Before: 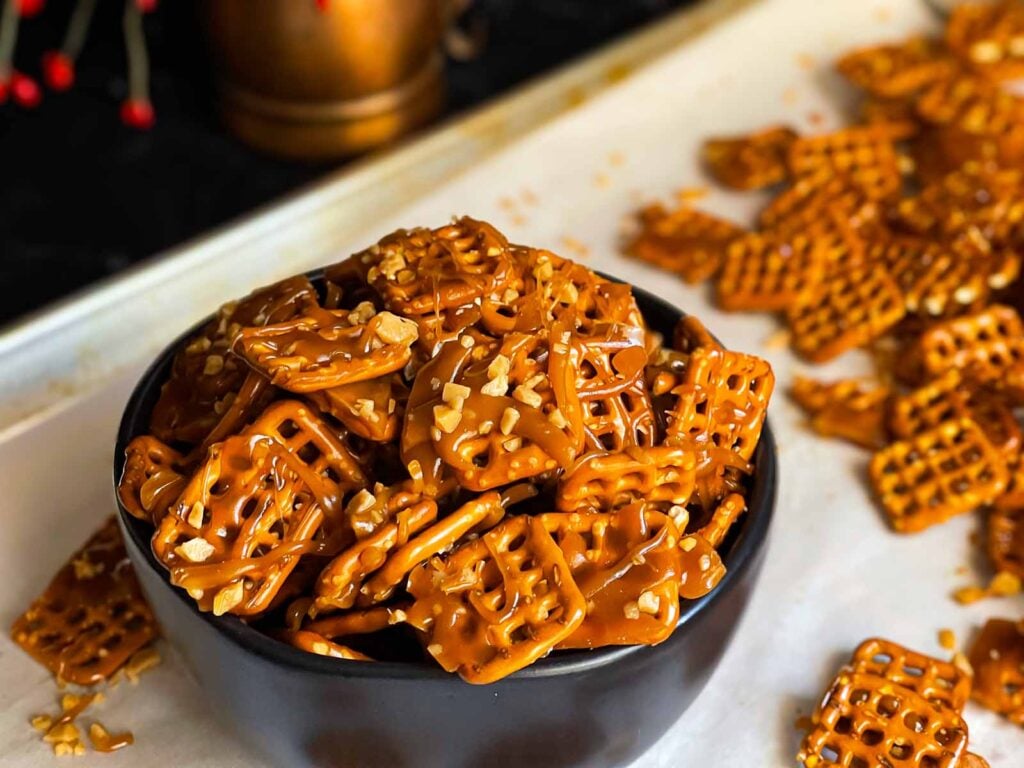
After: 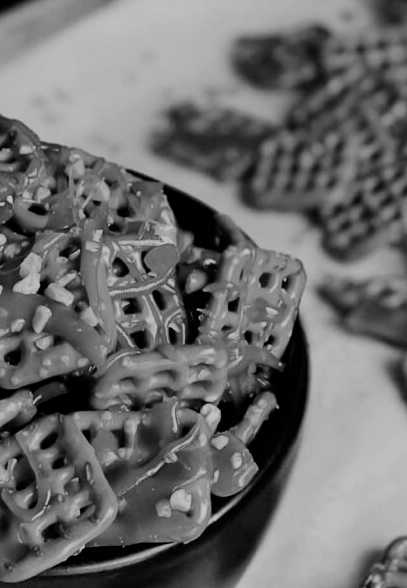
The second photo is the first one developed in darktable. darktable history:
crop: left 45.721%, top 13.393%, right 14.118%, bottom 10.01%
sharpen: radius 2.883, amount 0.868, threshold 47.523
tone equalizer: on, module defaults
exposure: black level correction 0, exposure -0.721 EV, compensate highlight preservation false
filmic rgb: black relative exposure -5 EV, hardness 2.88, contrast 1.3, highlights saturation mix -30%
monochrome: on, module defaults
